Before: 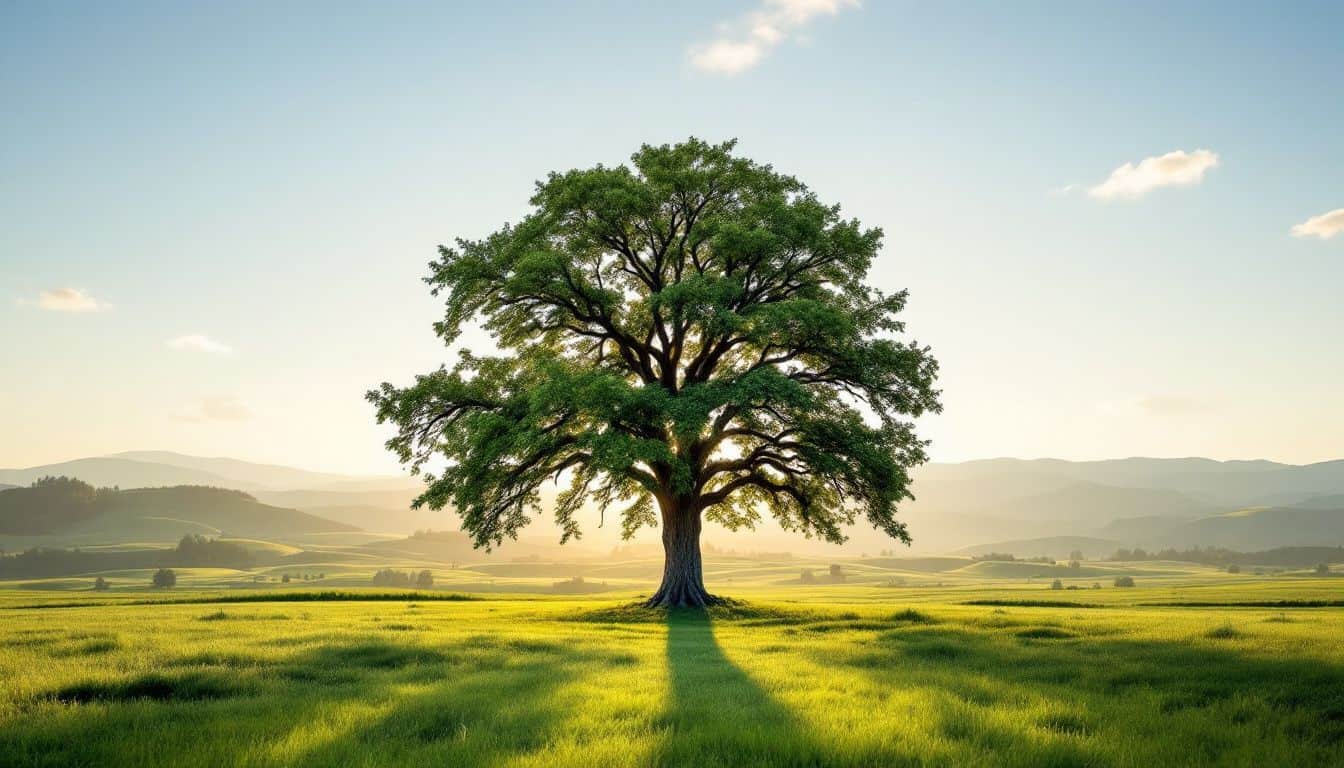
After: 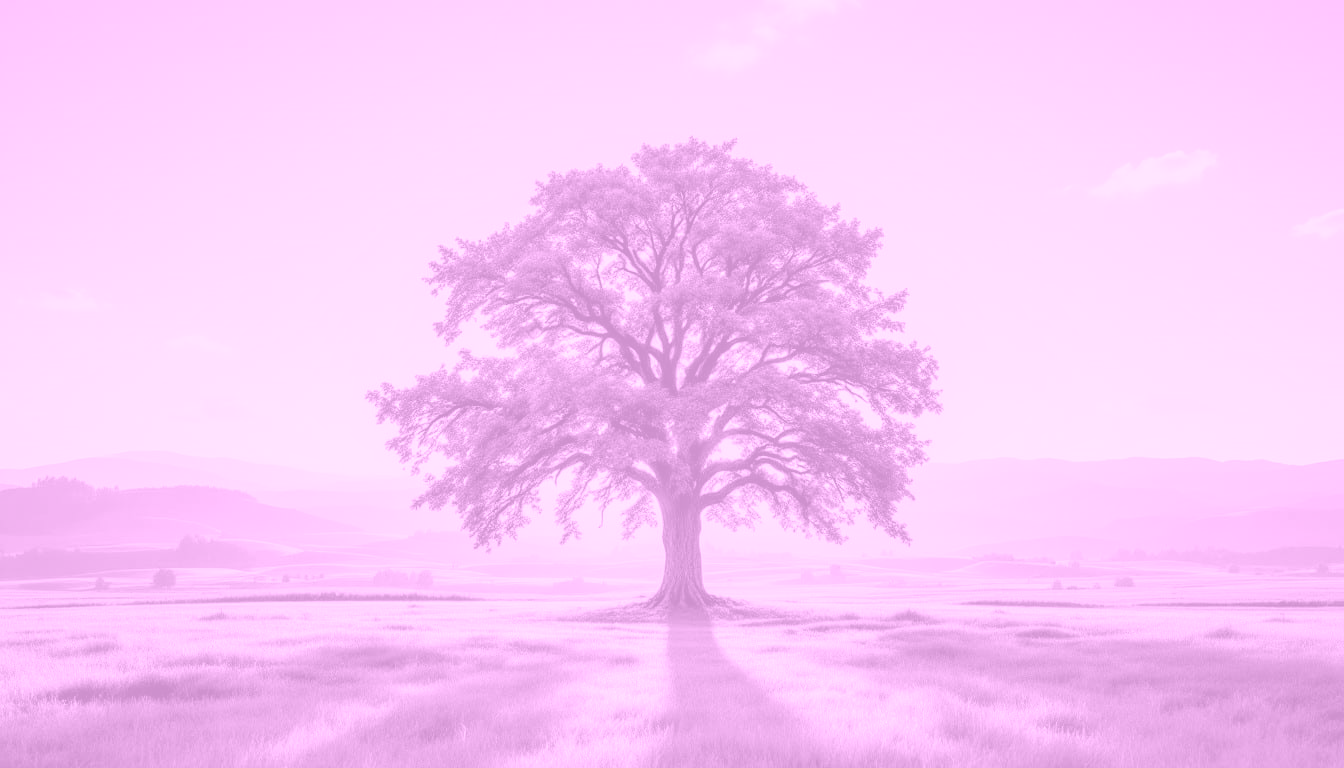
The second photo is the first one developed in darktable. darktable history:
colorize: hue 331.2°, saturation 69%, source mix 30.28%, lightness 69.02%, version 1
local contrast: on, module defaults
